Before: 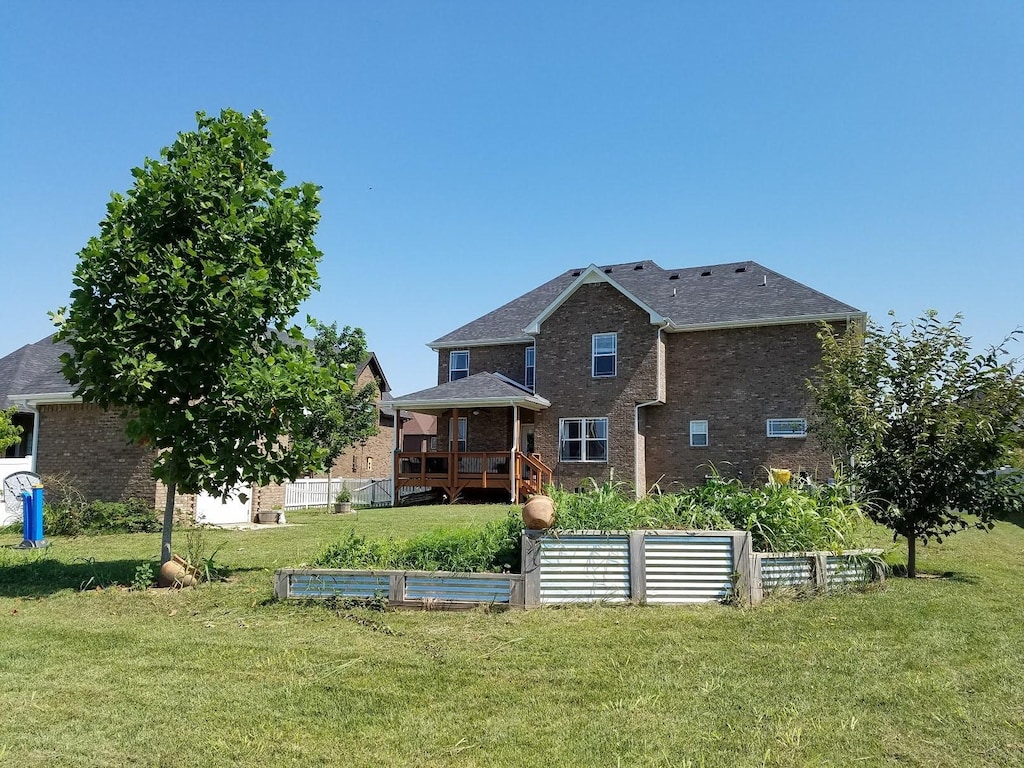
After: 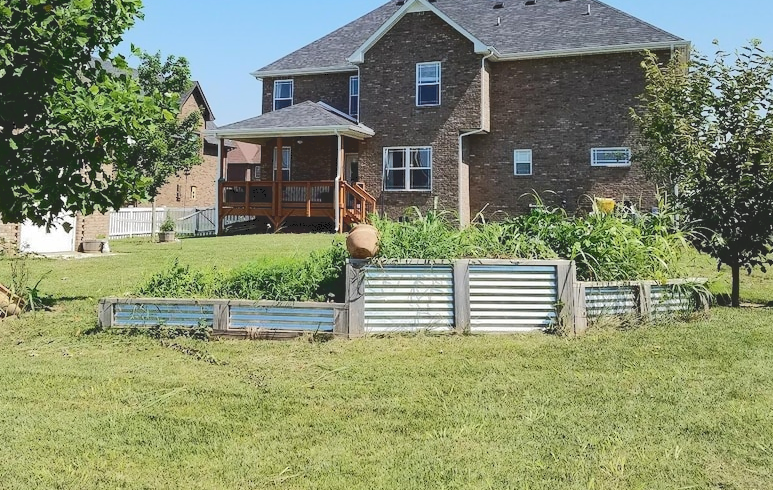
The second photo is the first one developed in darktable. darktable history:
crop and rotate: left 17.229%, top 35.339%, right 7.255%, bottom 0.843%
tone curve: curves: ch0 [(0, 0) (0.003, 0.145) (0.011, 0.148) (0.025, 0.15) (0.044, 0.159) (0.069, 0.16) (0.1, 0.164) (0.136, 0.182) (0.177, 0.213) (0.224, 0.247) (0.277, 0.298) (0.335, 0.37) (0.399, 0.456) (0.468, 0.552) (0.543, 0.641) (0.623, 0.713) (0.709, 0.768) (0.801, 0.825) (0.898, 0.868) (1, 1)], color space Lab, independent channels, preserve colors none
